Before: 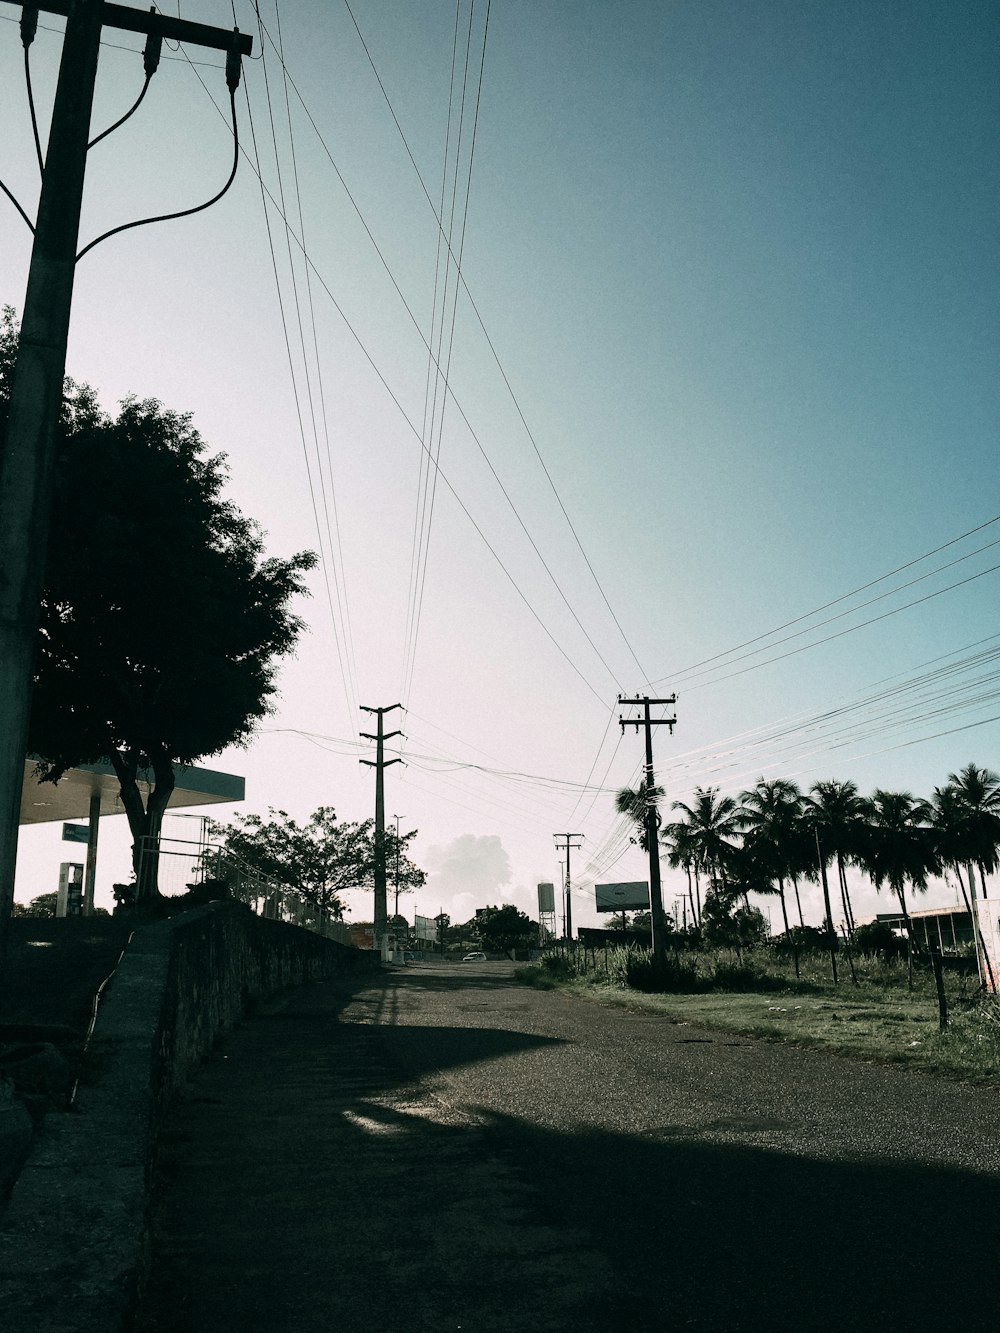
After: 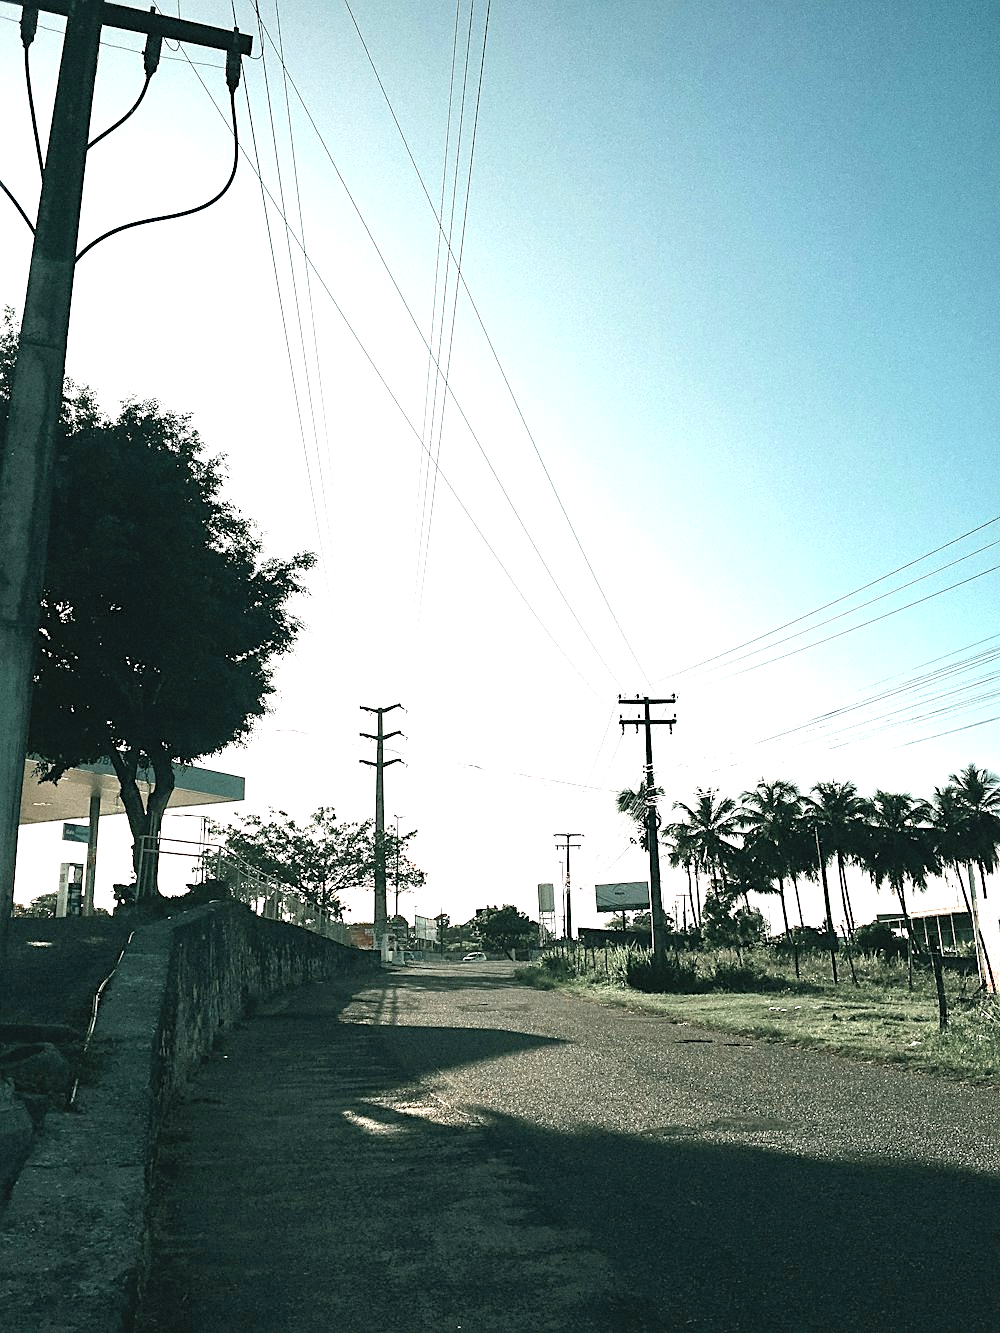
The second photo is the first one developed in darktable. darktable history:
exposure: black level correction 0, exposure 1.1 EV, compensate exposure bias true, compensate highlight preservation false
contrast brightness saturation: brightness 0.144
sharpen: on, module defaults
